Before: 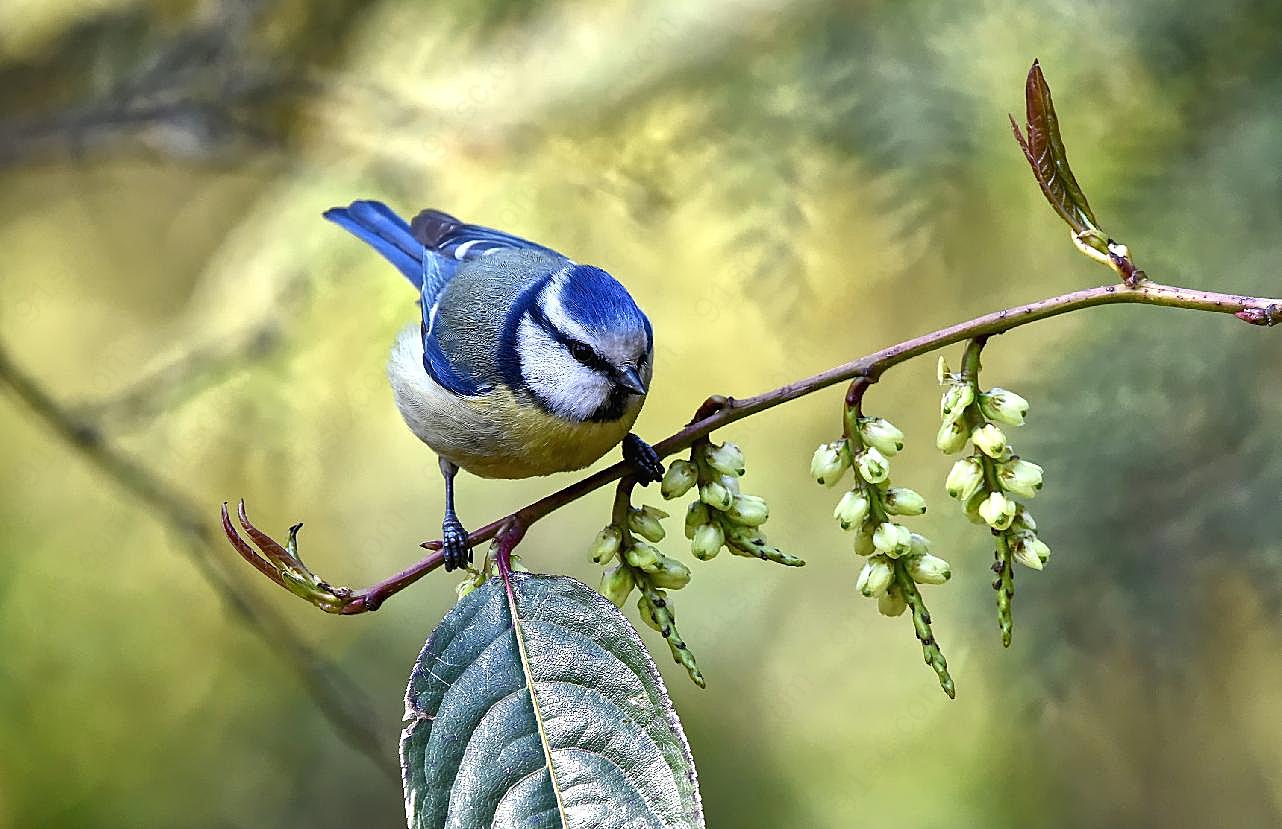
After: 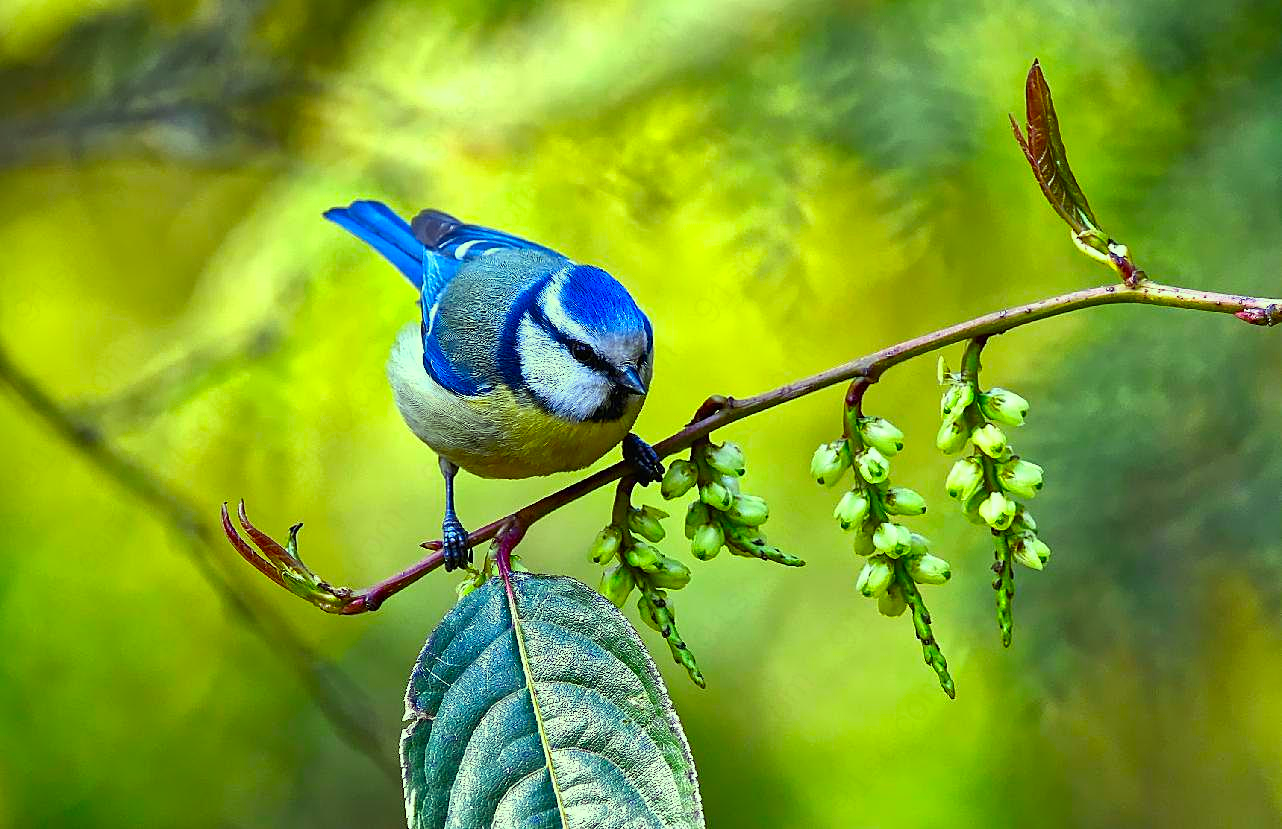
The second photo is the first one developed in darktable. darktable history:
color correction: highlights a* -10.77, highlights b* 9.91, saturation 1.72
